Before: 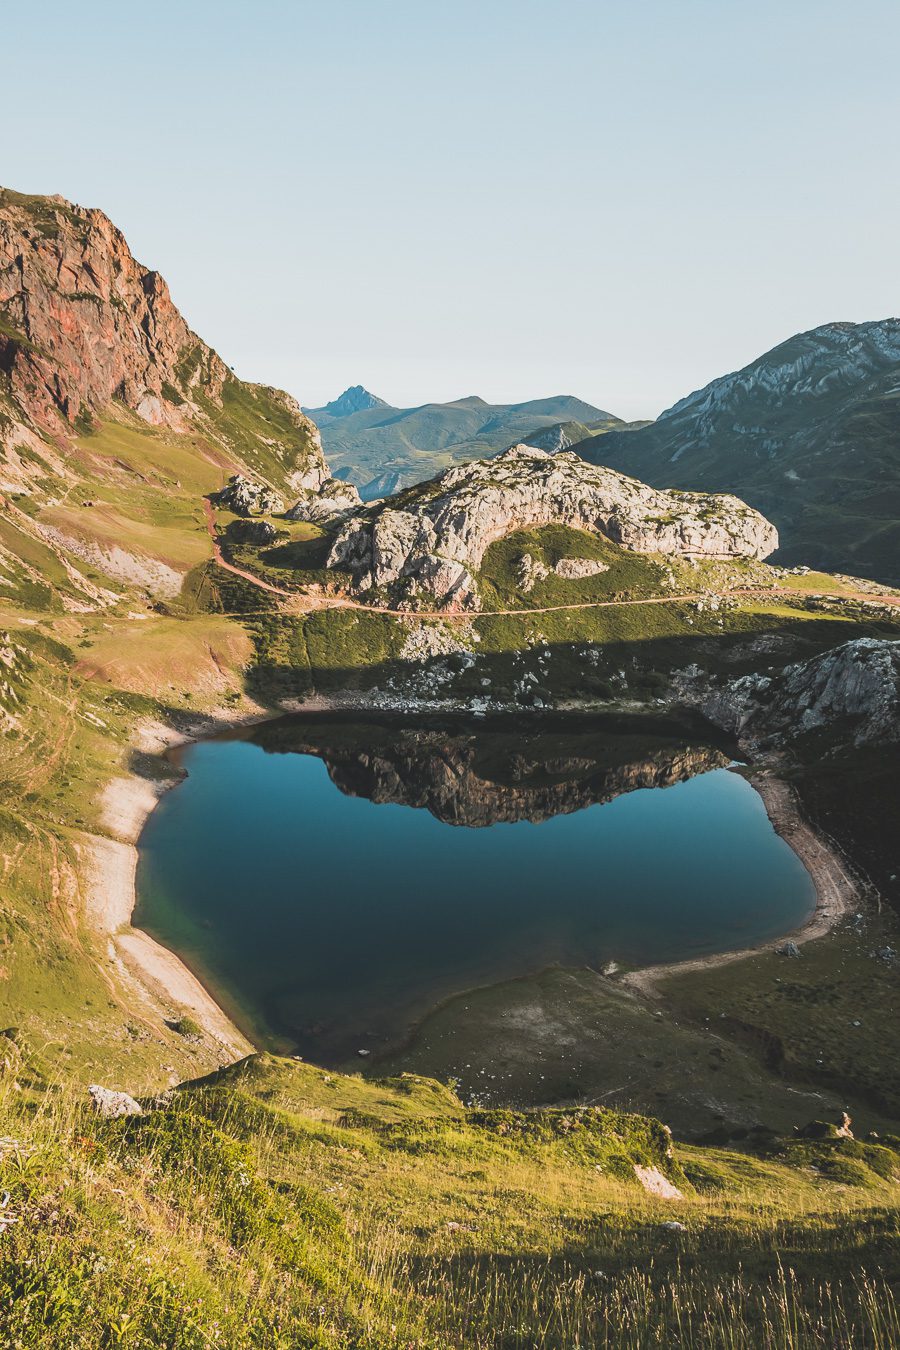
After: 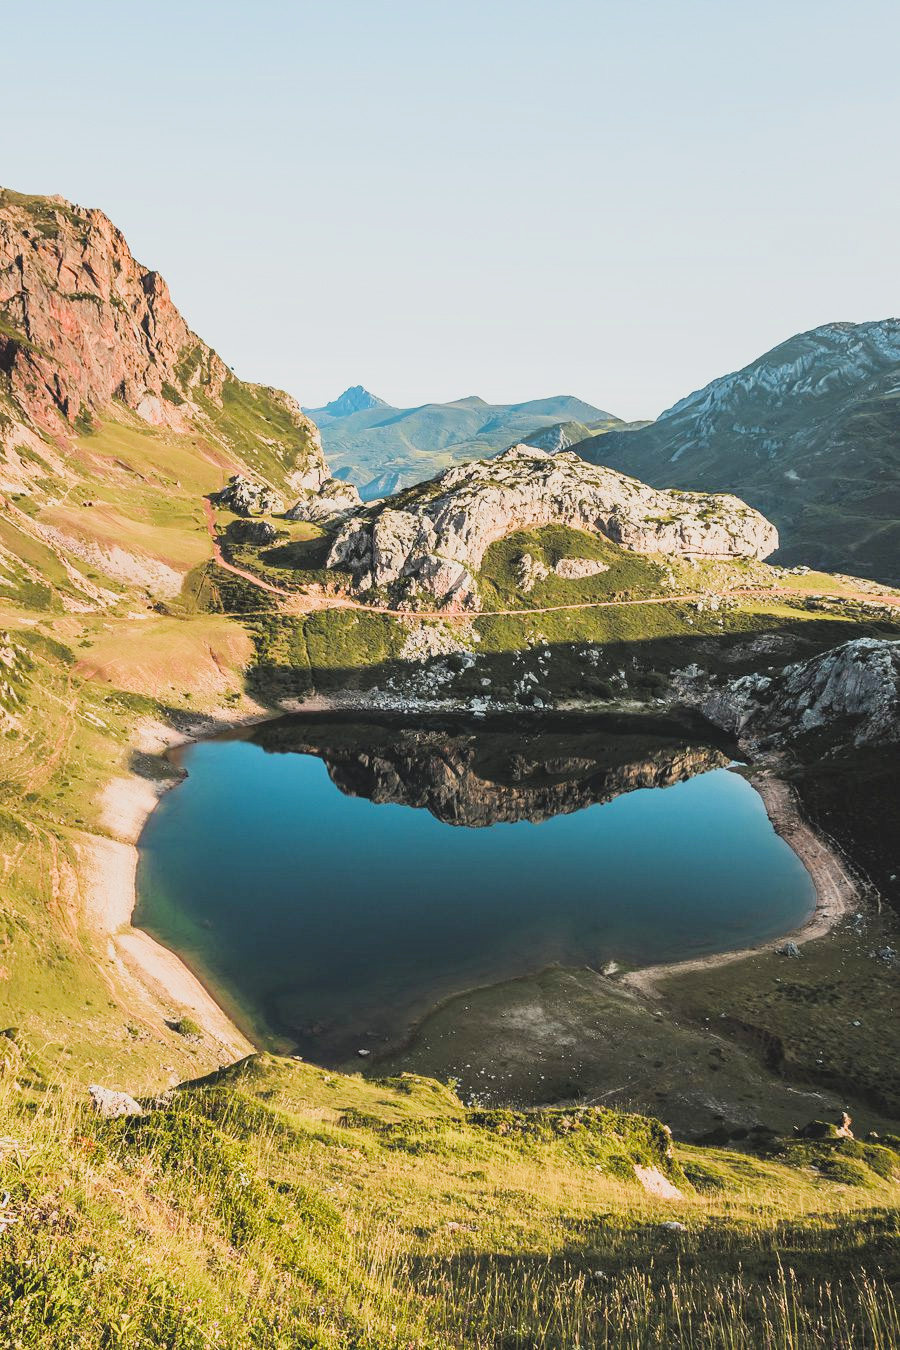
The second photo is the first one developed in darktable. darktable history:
filmic rgb: middle gray luminance 28.93%, black relative exposure -10.22 EV, white relative exposure 5.49 EV, target black luminance 0%, hardness 3.92, latitude 1.8%, contrast 1.119, highlights saturation mix 6.01%, shadows ↔ highlights balance 14.55%, color science v4 (2020)
exposure: black level correction 0, exposure 0.69 EV, compensate highlight preservation false
